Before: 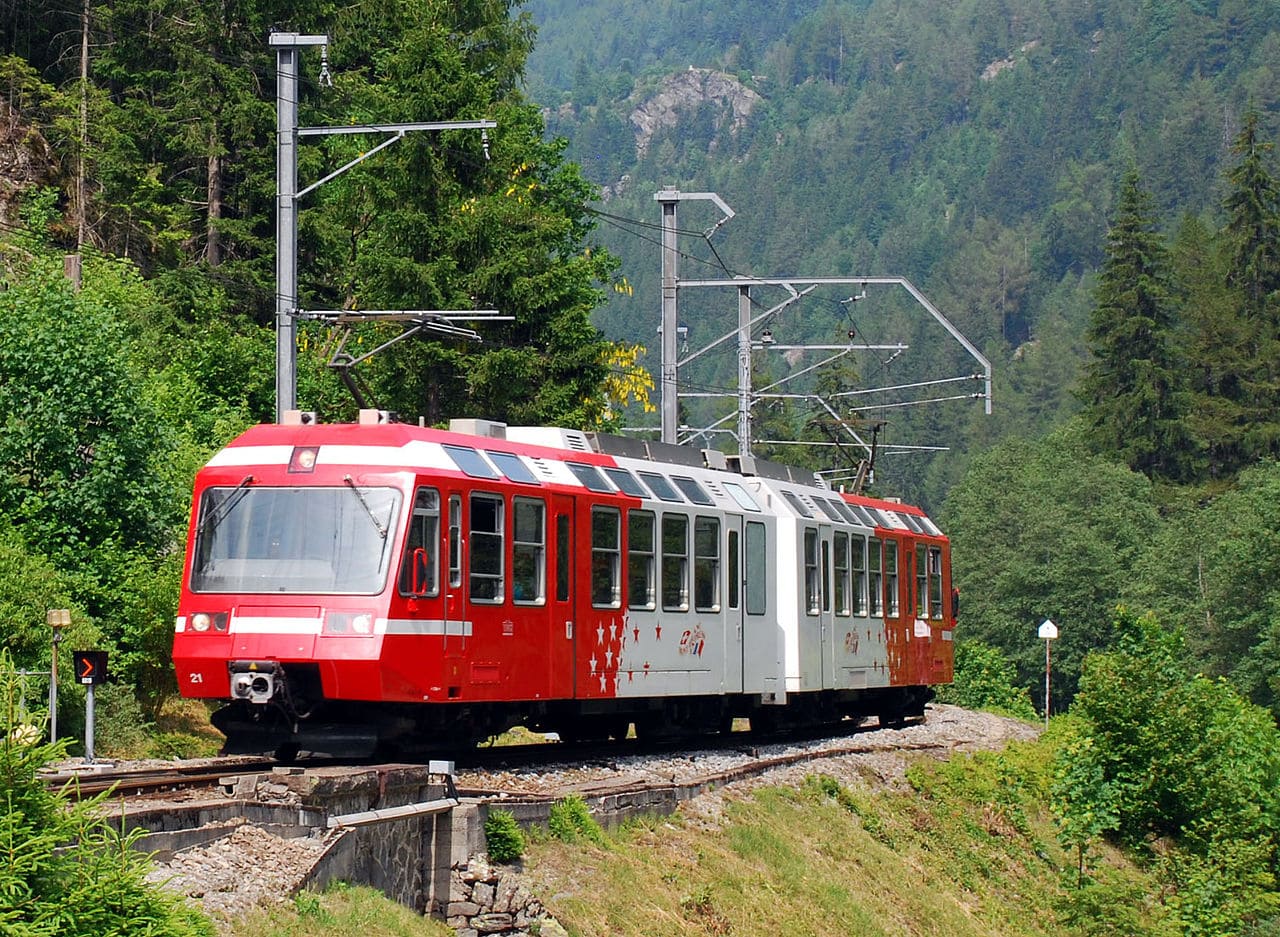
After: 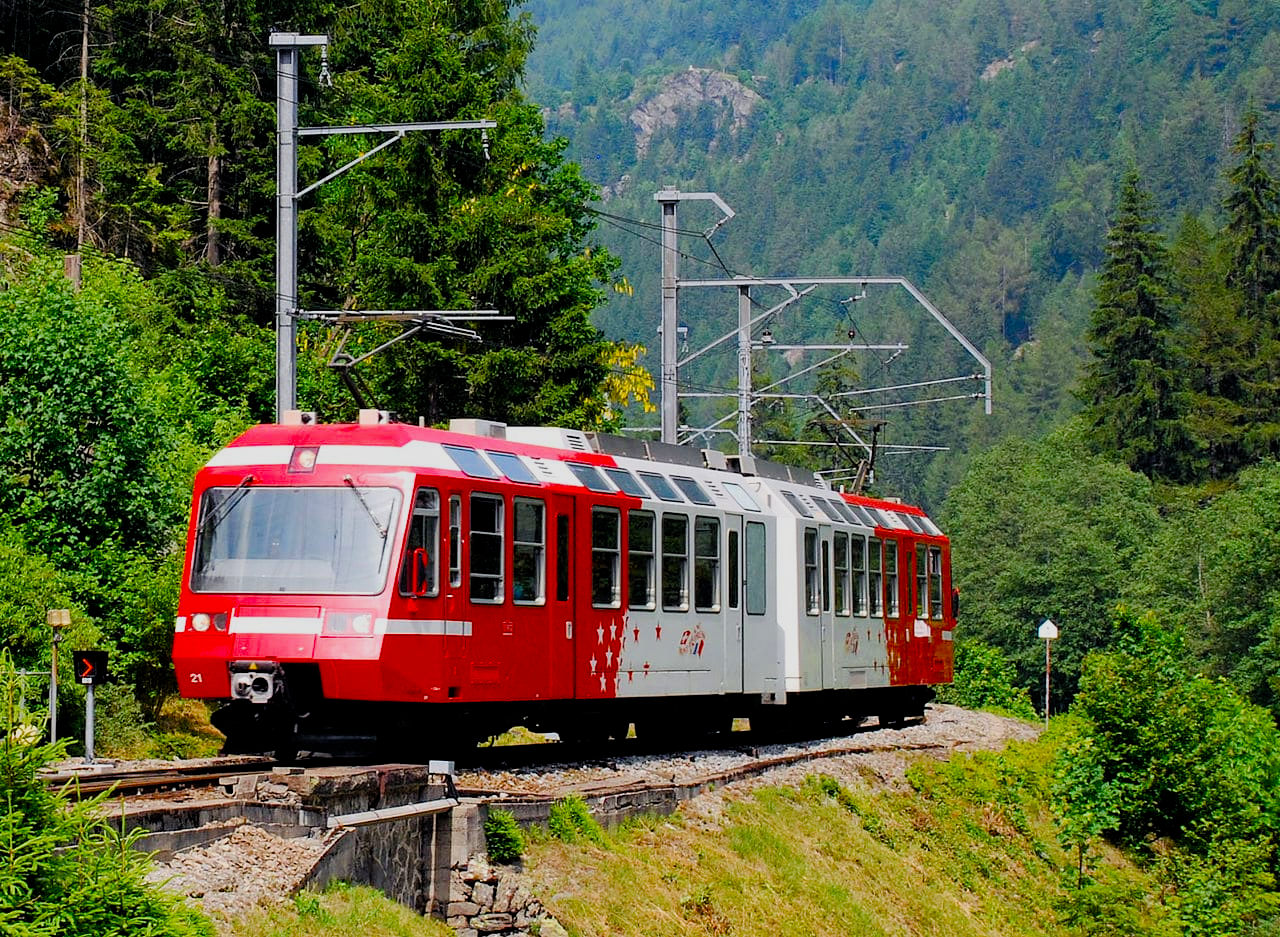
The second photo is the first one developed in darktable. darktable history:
filmic rgb: black relative exposure -7.75 EV, white relative exposure 4.4 EV, threshold 3 EV, target black luminance 0%, hardness 3.76, latitude 50.51%, contrast 1.074, highlights saturation mix 10%, shadows ↔ highlights balance -0.22%, color science v4 (2020), enable highlight reconstruction true
tone equalizer: on, module defaults
color balance rgb: perceptual saturation grading › global saturation 20%, perceptual saturation grading › highlights -25%, perceptual saturation grading › shadows 25%
